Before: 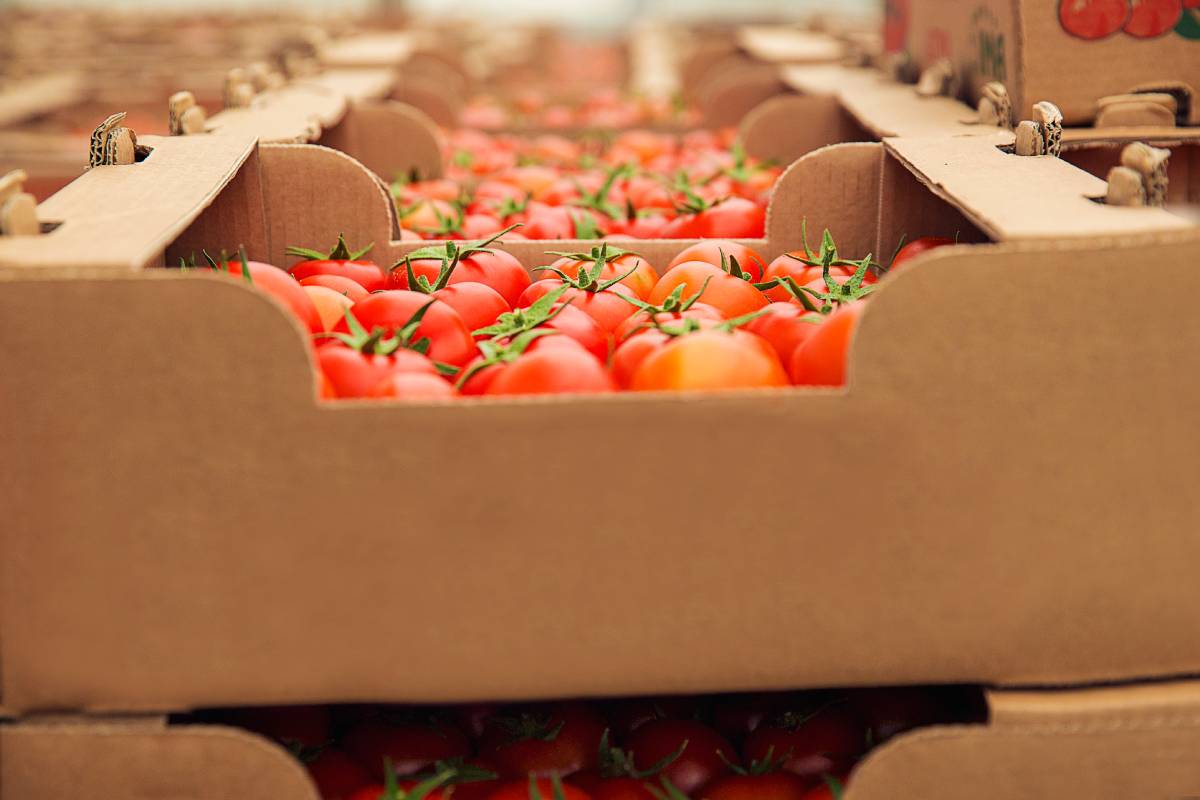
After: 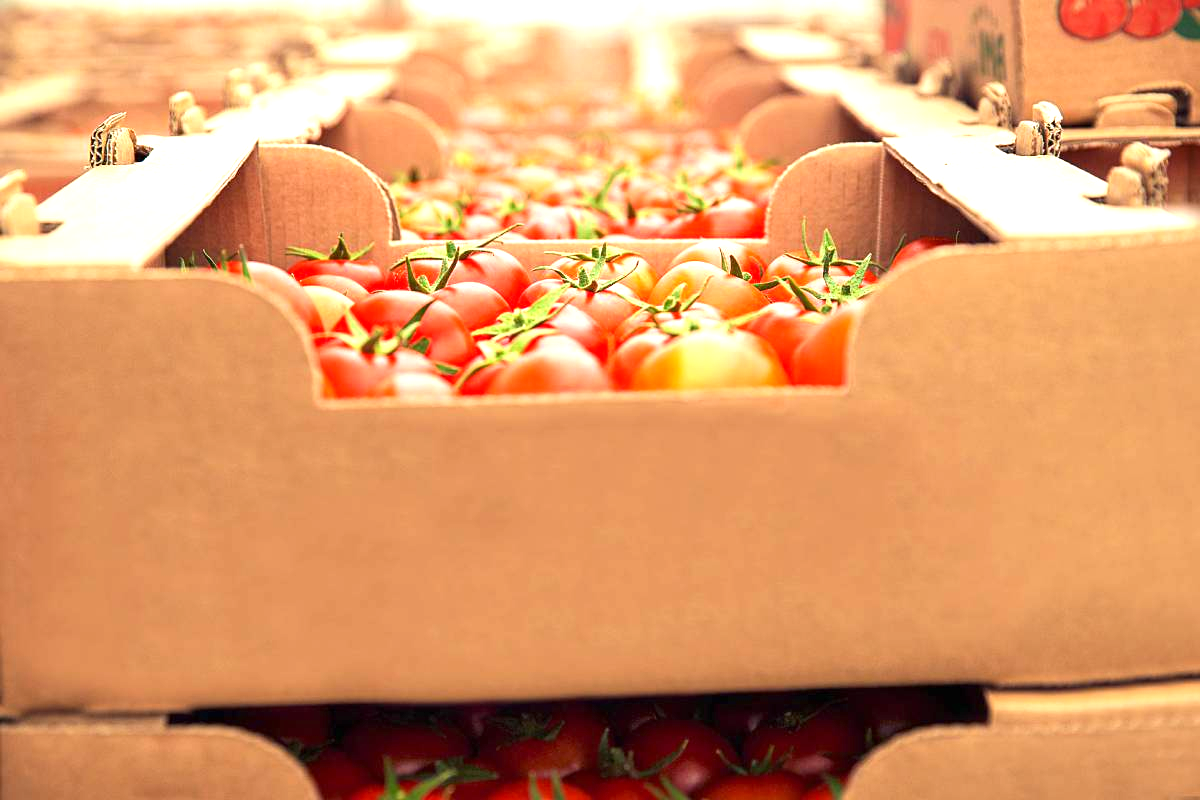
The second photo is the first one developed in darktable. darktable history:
exposure: black level correction 0.001, exposure 1.131 EV, compensate highlight preservation false
